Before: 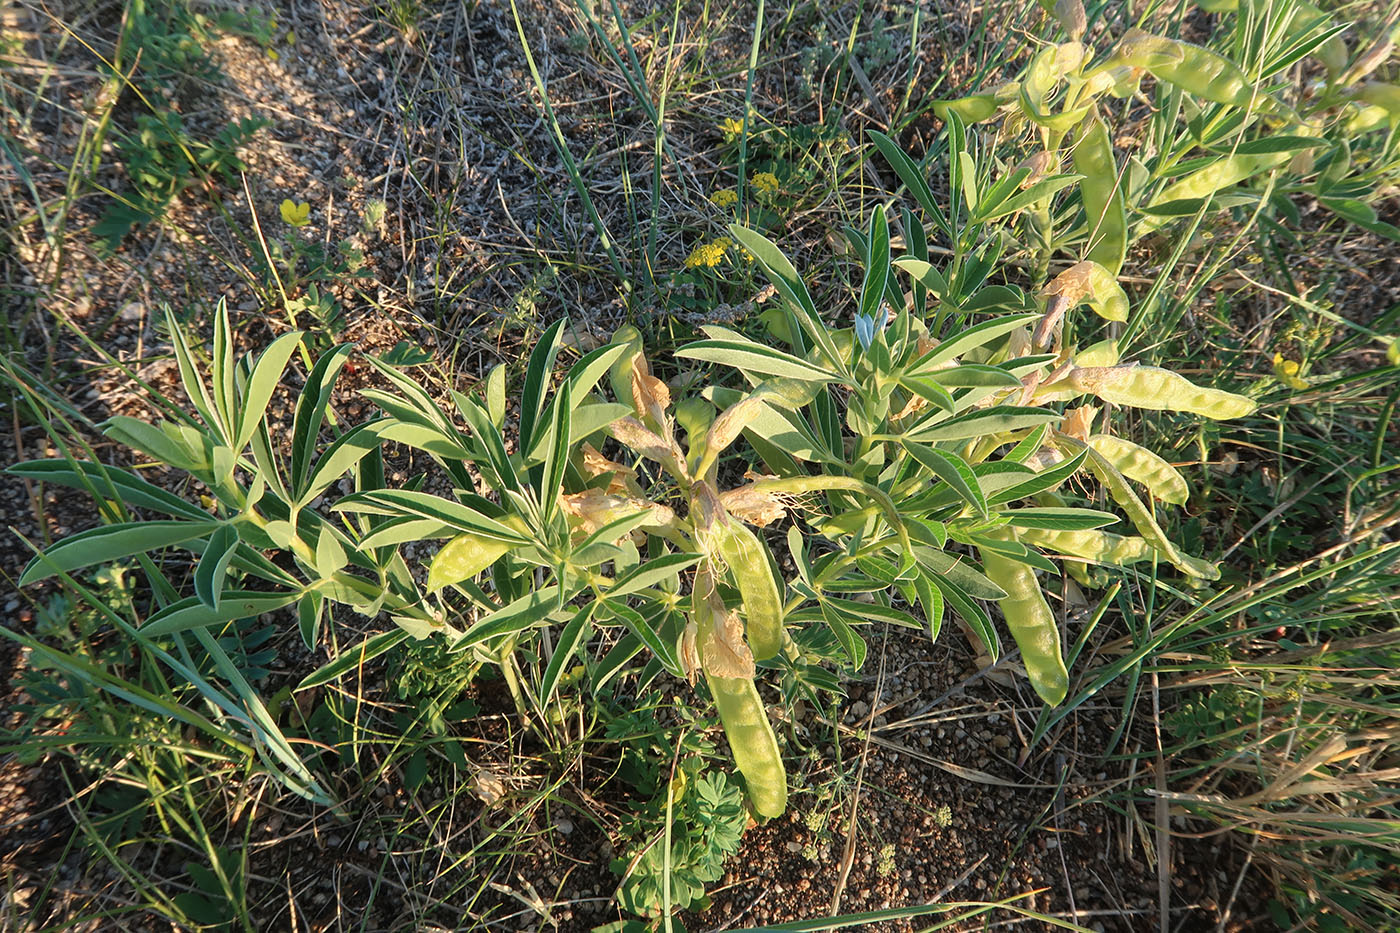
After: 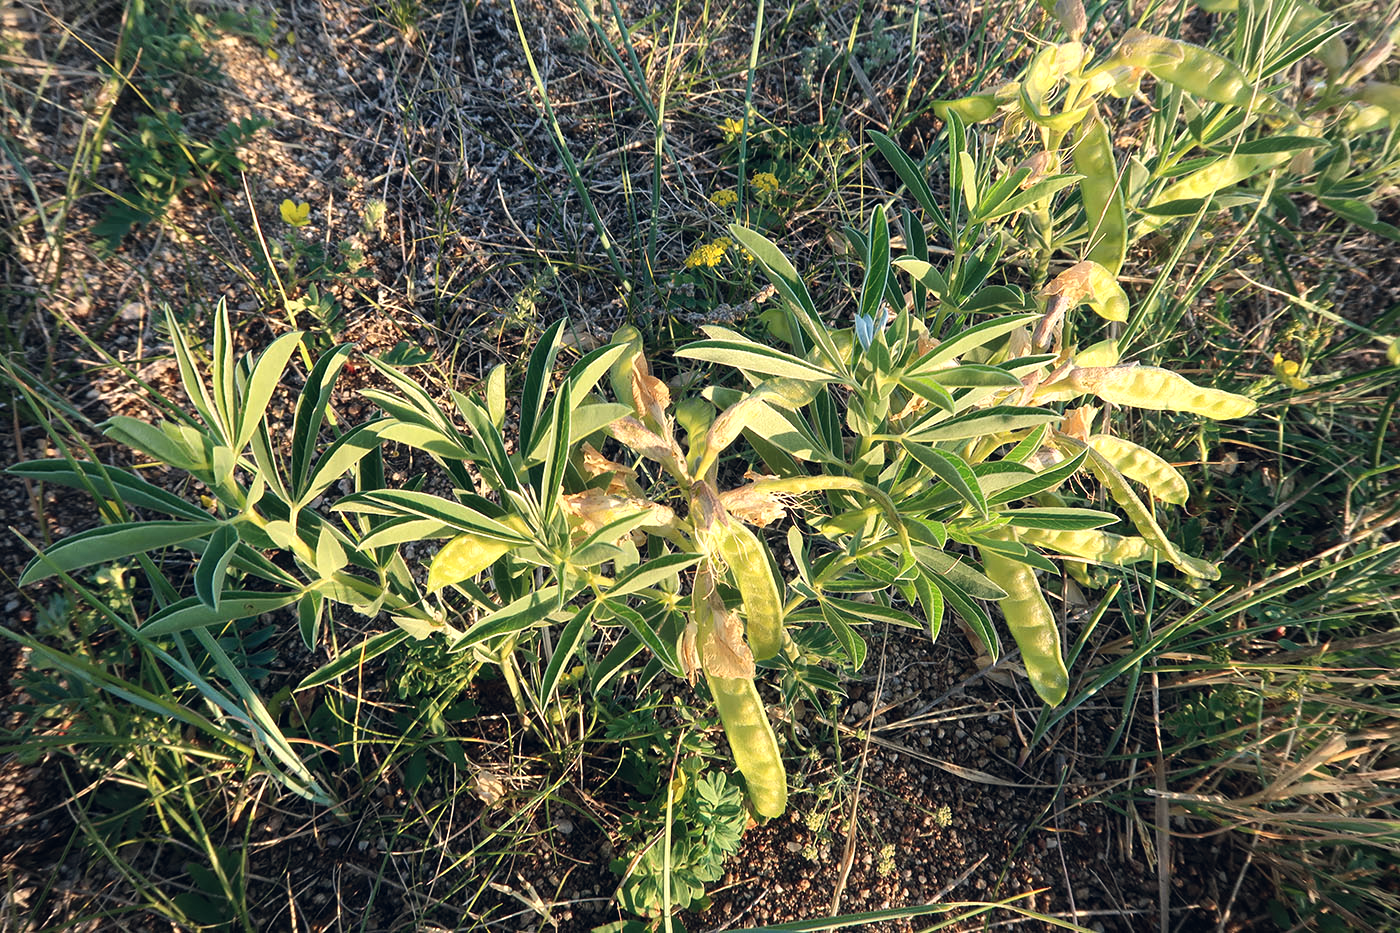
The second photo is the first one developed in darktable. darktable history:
tone equalizer: -8 EV -0.417 EV, -7 EV -0.389 EV, -6 EV -0.333 EV, -5 EV -0.222 EV, -3 EV 0.222 EV, -2 EV 0.333 EV, -1 EV 0.389 EV, +0 EV 0.417 EV, edges refinement/feathering 500, mask exposure compensation -1.57 EV, preserve details no
vignetting: fall-off radius 93.87%
color balance rgb: shadows lift › hue 87.51°, highlights gain › chroma 1.62%, highlights gain › hue 55.1°, global offset › chroma 0.06%, global offset › hue 253.66°, linear chroma grading › global chroma 0.5%
